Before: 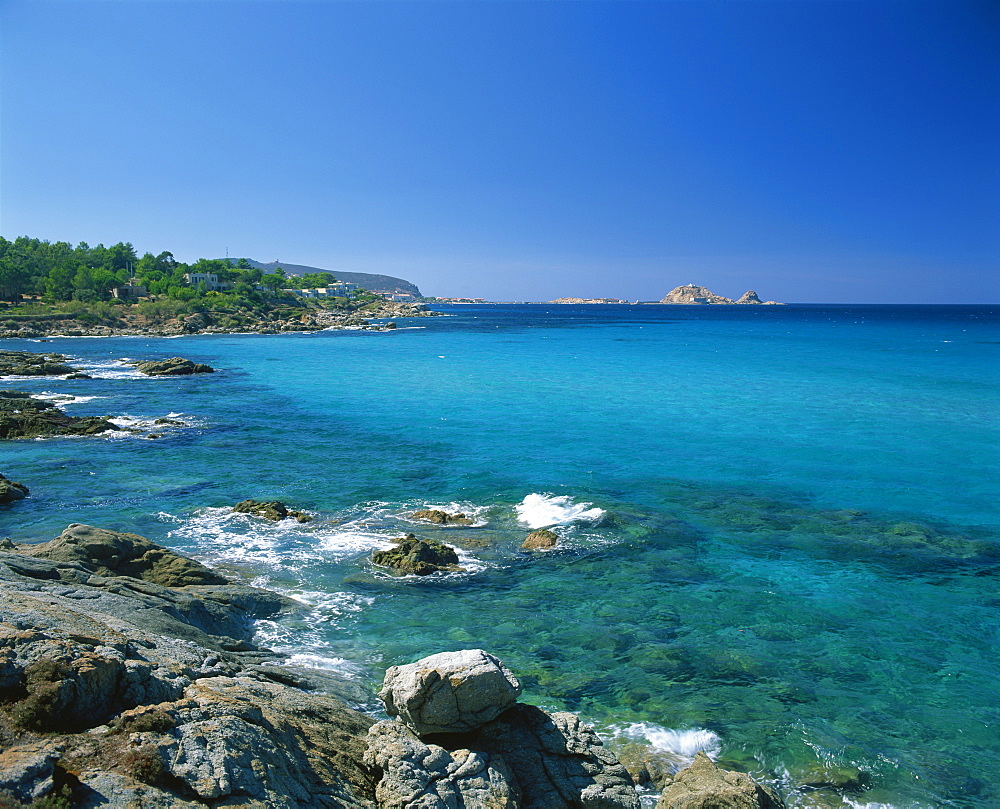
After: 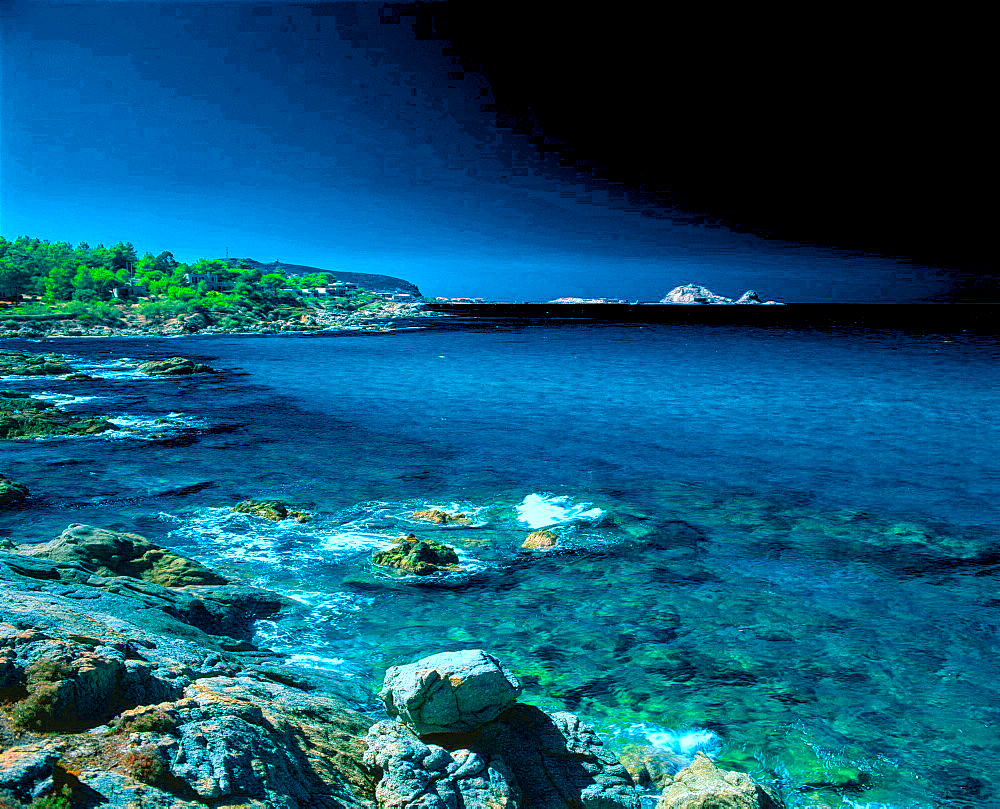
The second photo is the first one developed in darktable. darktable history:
color calibration: output R [1.422, -0.35, -0.252, 0], output G [-0.238, 1.259, -0.084, 0], output B [-0.081, -0.196, 1.58, 0], output brightness [0.49, 0.671, -0.57, 0], illuminant Planckian (black body), adaptation linear Bradford (ICC v4), x 0.365, y 0.367, temperature 4415.84 K
local contrast: on, module defaults
